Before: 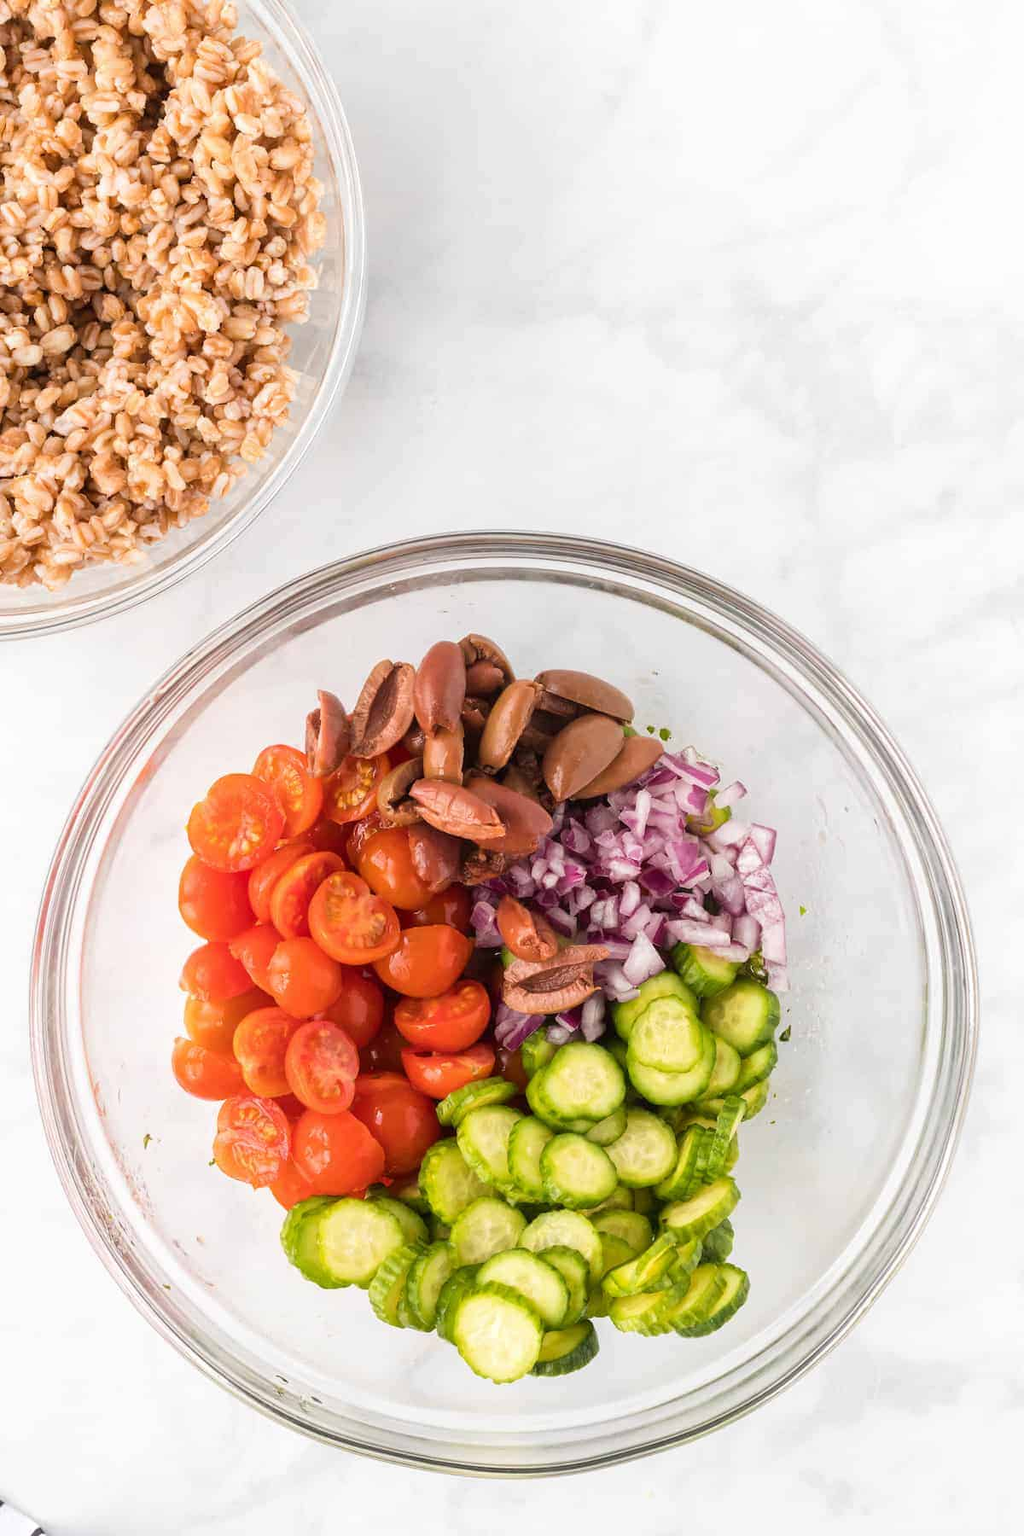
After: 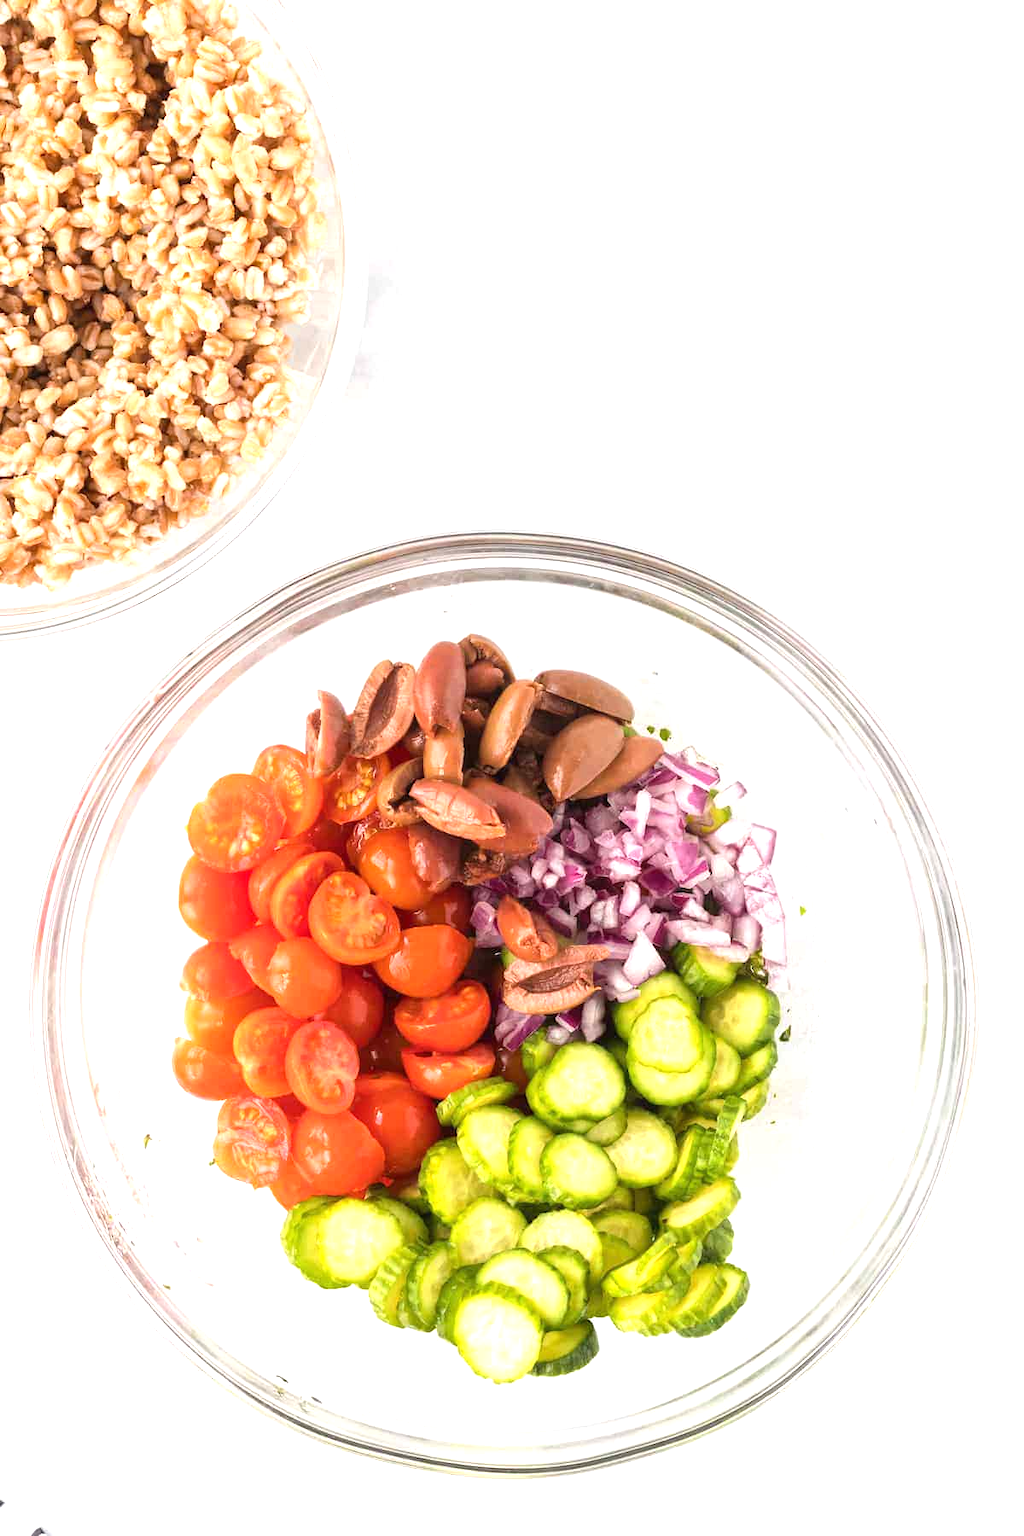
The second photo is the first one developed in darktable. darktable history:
exposure: black level correction 0, exposure 0.7 EV, compensate highlight preservation false
